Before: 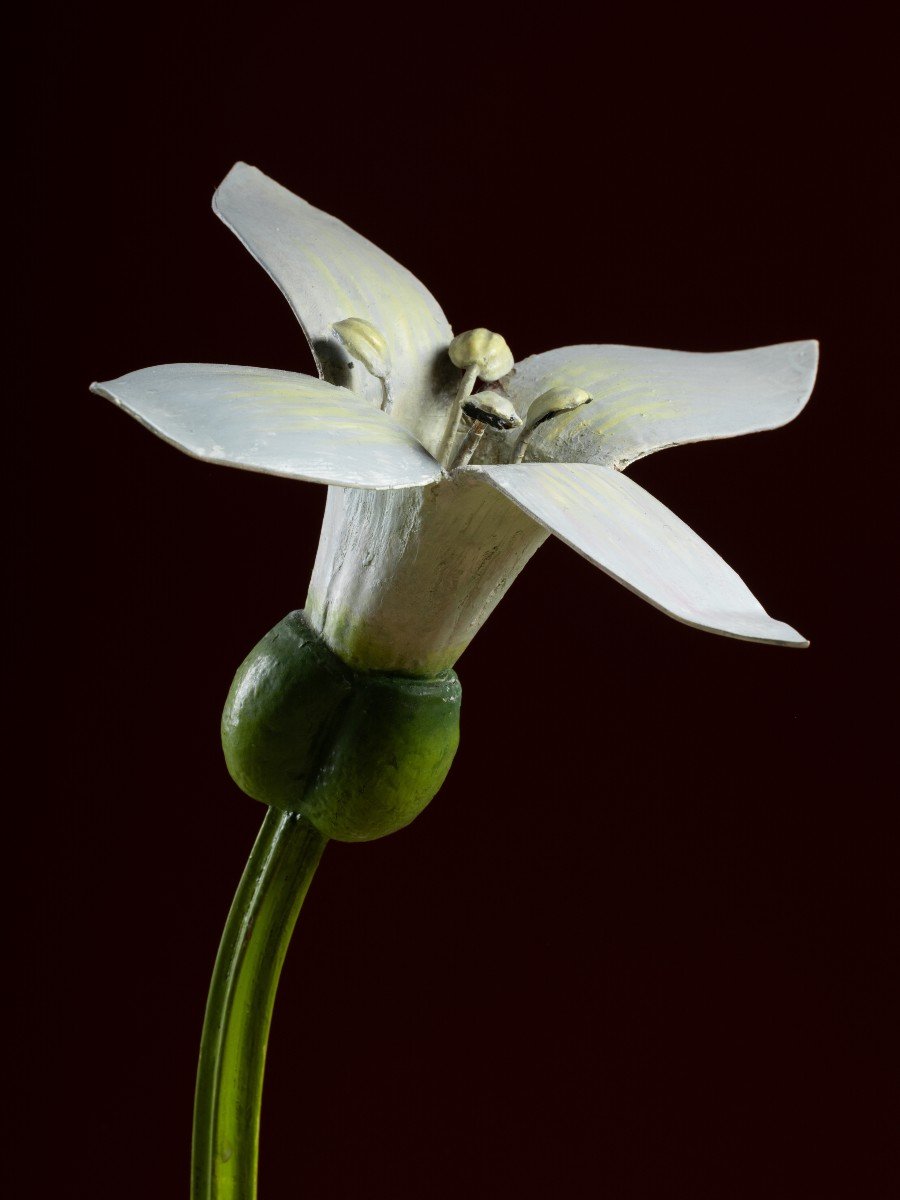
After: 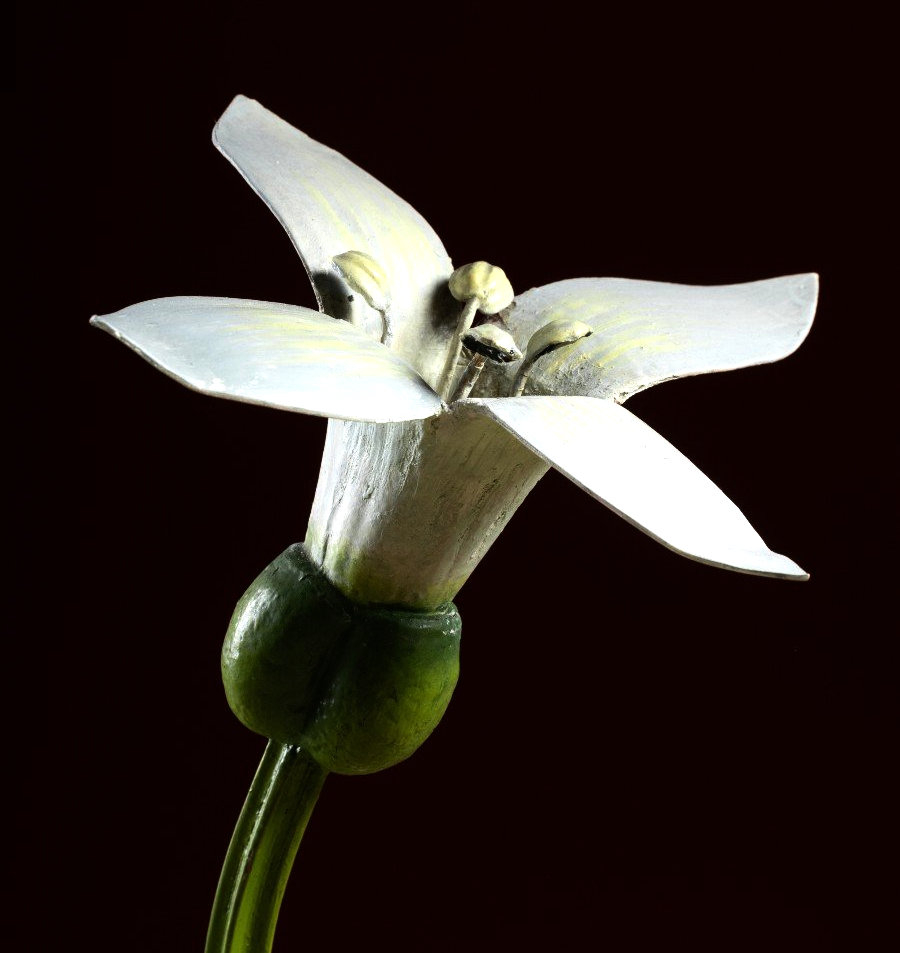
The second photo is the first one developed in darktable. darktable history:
crop and rotate: top 5.649%, bottom 14.87%
tone equalizer: -8 EV -0.758 EV, -7 EV -0.676 EV, -6 EV -0.632 EV, -5 EV -0.366 EV, -3 EV 0.373 EV, -2 EV 0.6 EV, -1 EV 0.686 EV, +0 EV 0.721 EV, edges refinement/feathering 500, mask exposure compensation -1.57 EV, preserve details no
